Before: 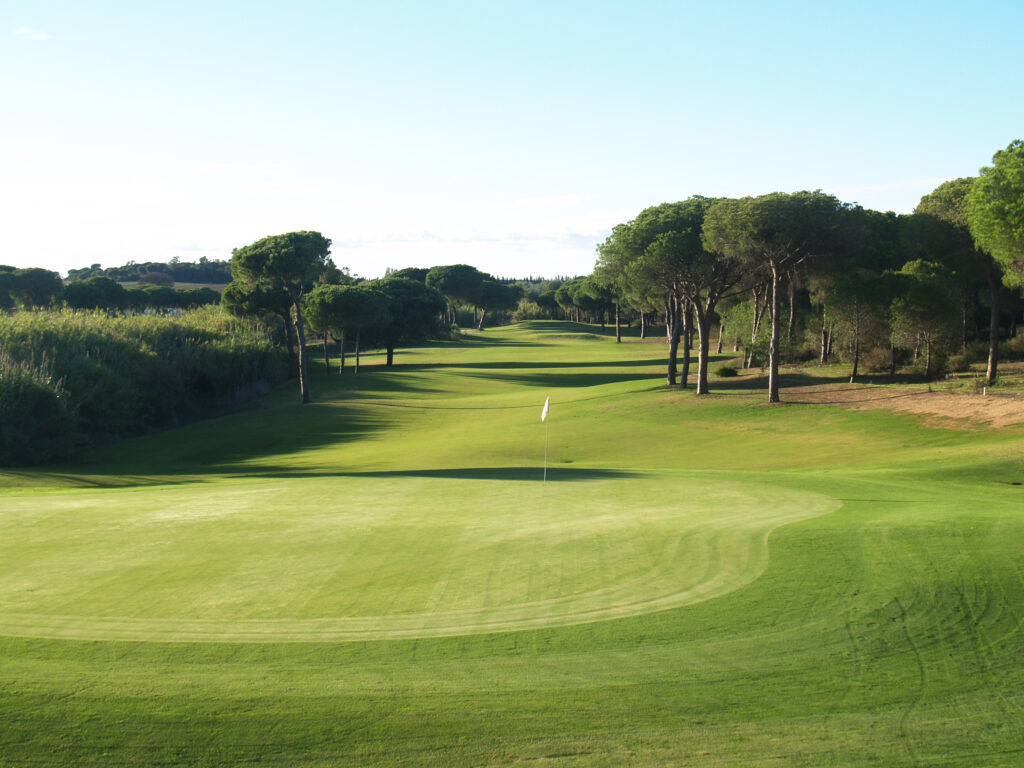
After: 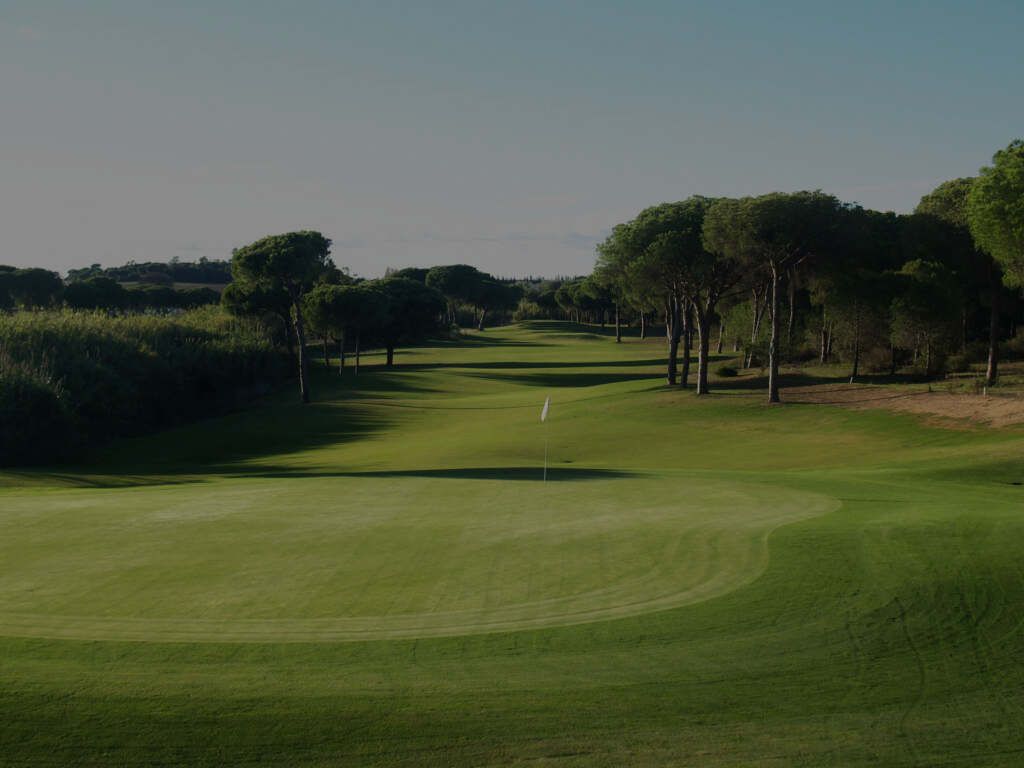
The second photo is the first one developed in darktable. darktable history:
tone equalizer: -8 EV -2 EV, -7 EV -2 EV, -6 EV -1.97 EV, -5 EV -1.98 EV, -4 EV -1.96 EV, -3 EV -1.99 EV, -2 EV -1.99 EV, -1 EV -1.61 EV, +0 EV -1.97 EV
